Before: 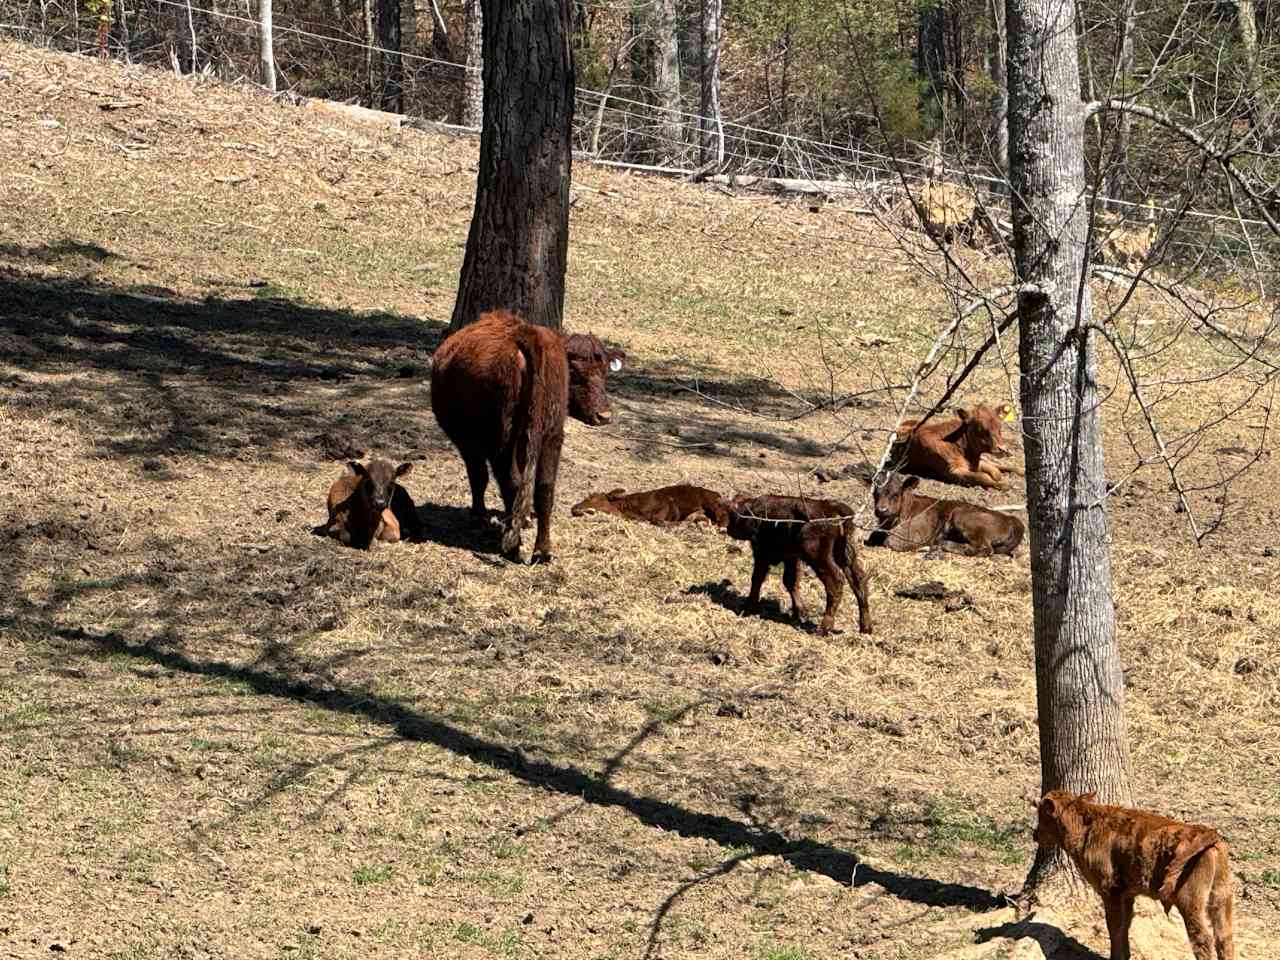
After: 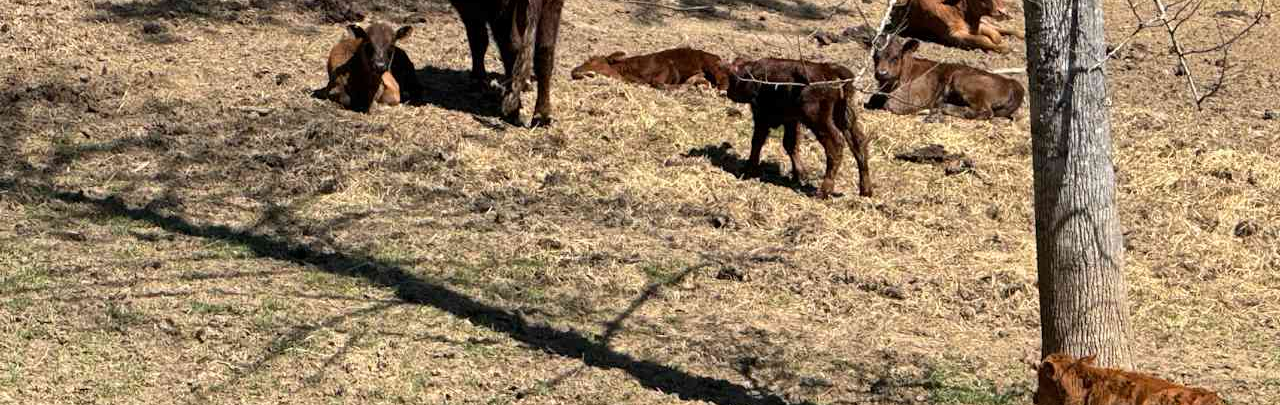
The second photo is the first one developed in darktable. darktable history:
crop: top 45.593%, bottom 12.193%
